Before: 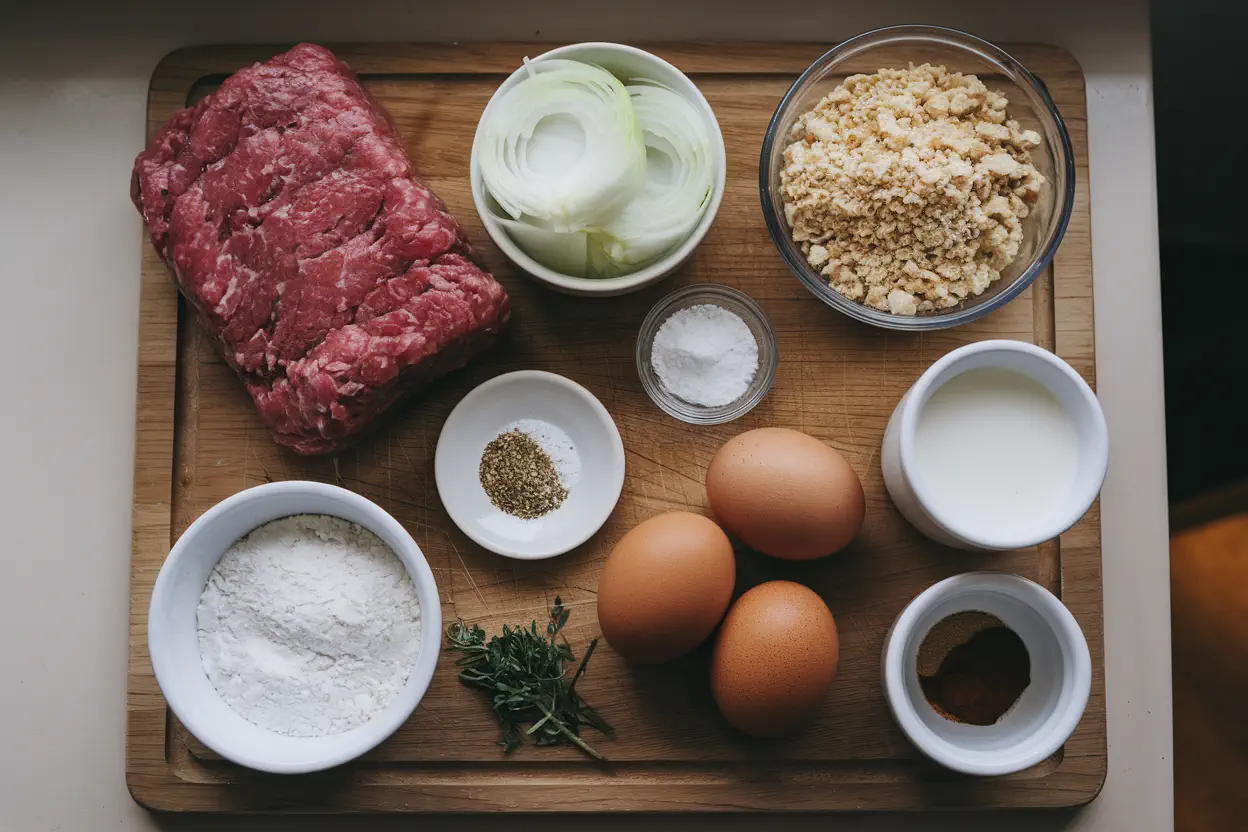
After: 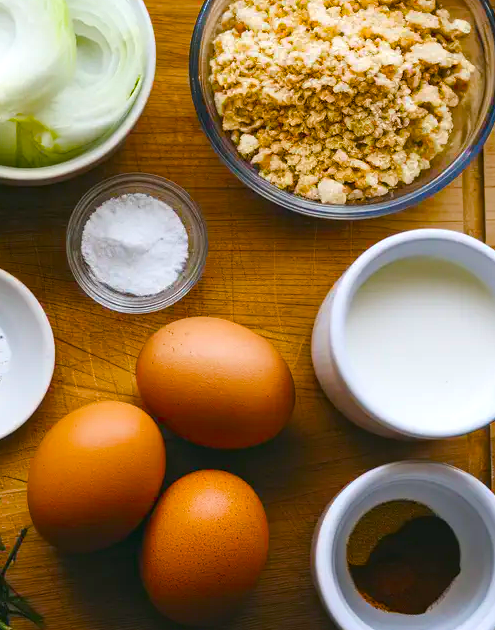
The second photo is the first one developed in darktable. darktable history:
color balance rgb: linear chroma grading › shadows 10%, linear chroma grading › highlights 10%, linear chroma grading › global chroma 15%, linear chroma grading › mid-tones 15%, perceptual saturation grading › global saturation 40%, perceptual saturation grading › highlights -25%, perceptual saturation grading › mid-tones 35%, perceptual saturation grading › shadows 35%, perceptual brilliance grading › global brilliance 11.29%, global vibrance 11.29%
crop: left 45.721%, top 13.393%, right 14.118%, bottom 10.01%
